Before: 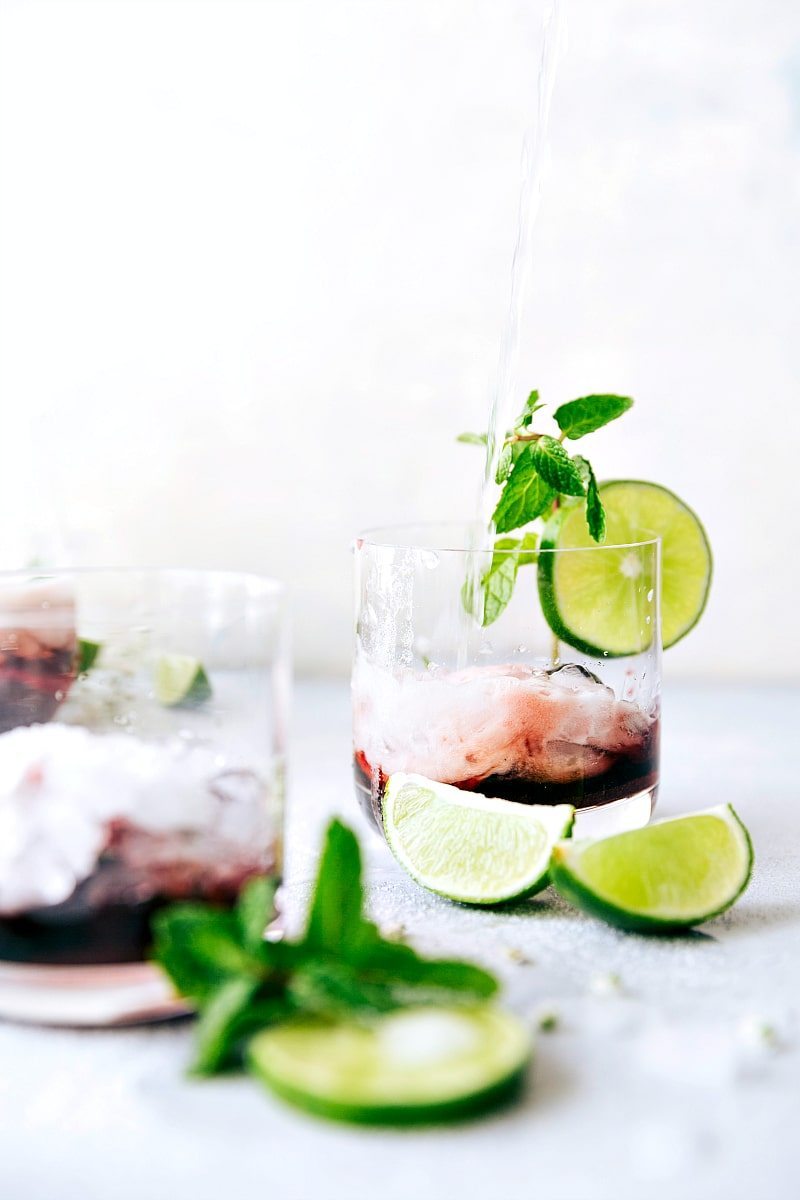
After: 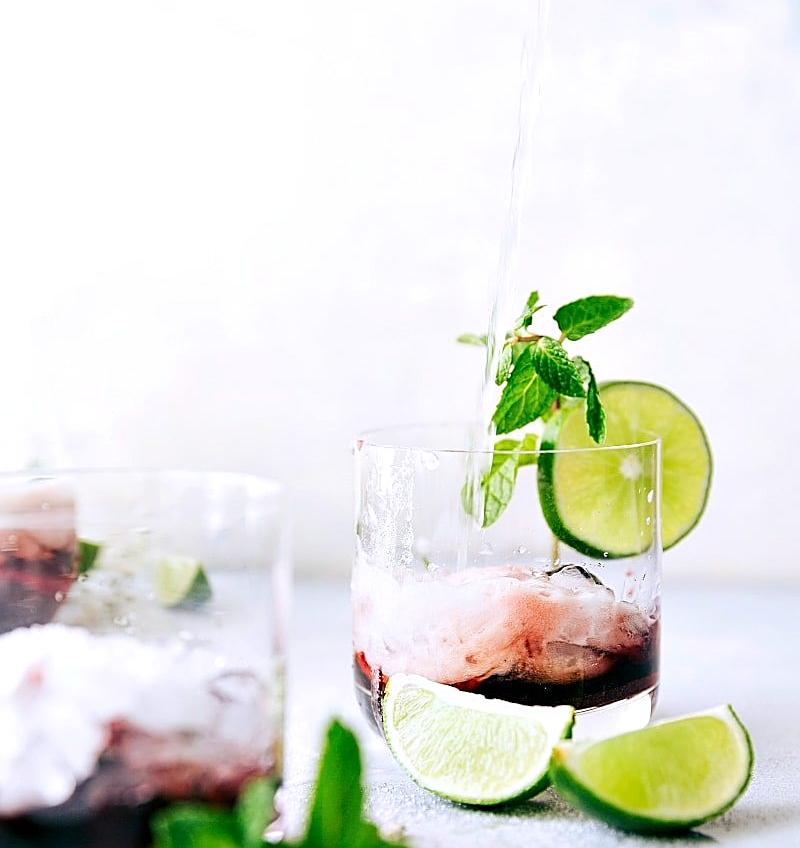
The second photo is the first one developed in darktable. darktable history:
white balance: red 1.004, blue 1.024
crop and rotate: top 8.293%, bottom 20.996%
sharpen: on, module defaults
